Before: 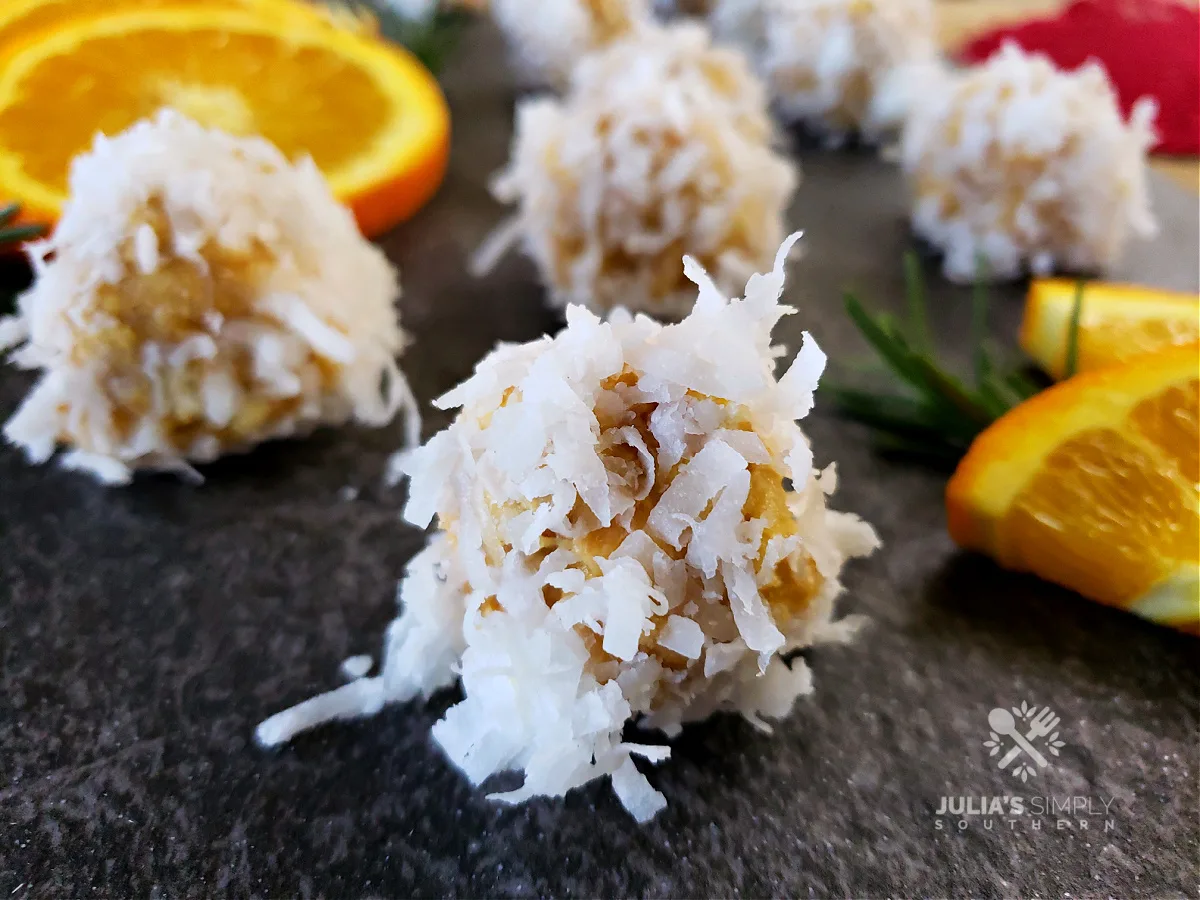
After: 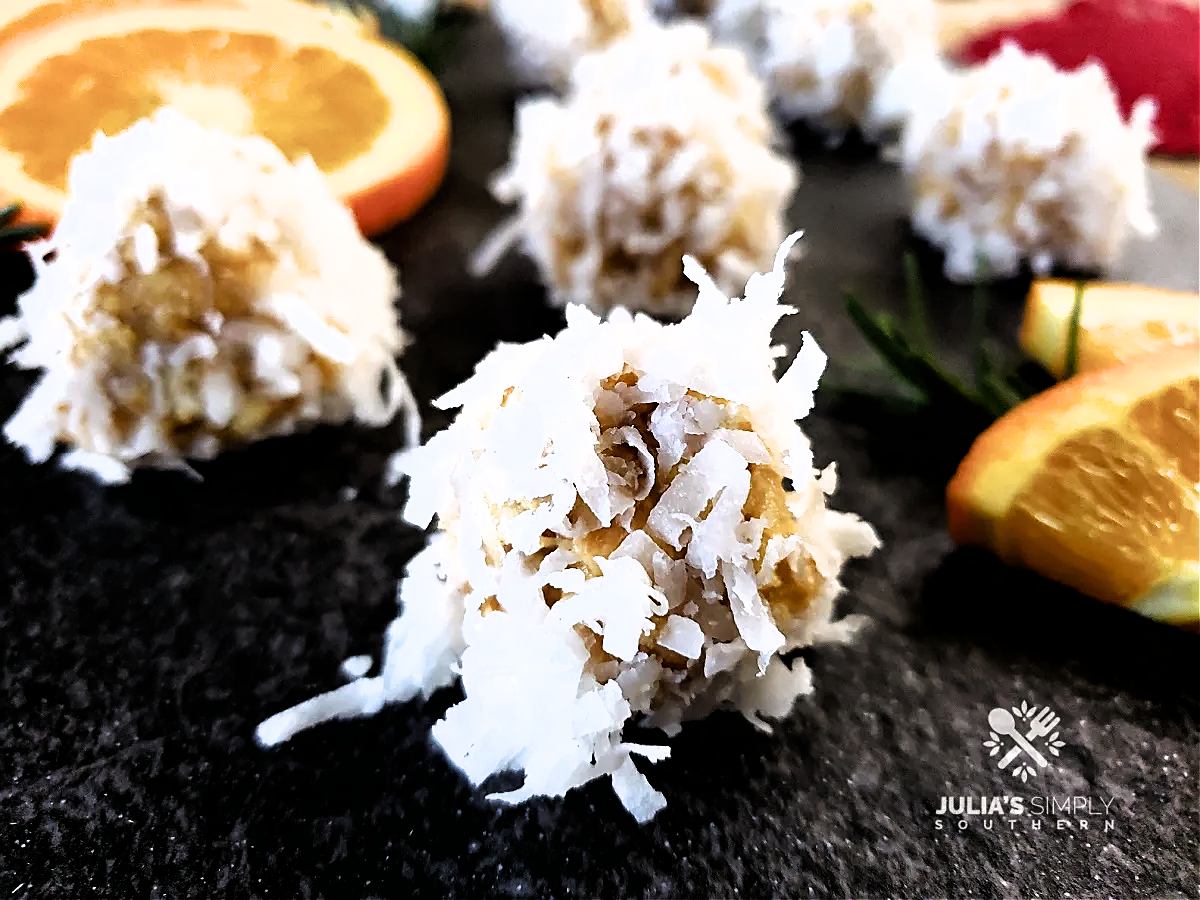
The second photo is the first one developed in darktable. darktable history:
filmic rgb: black relative exposure -8.22 EV, white relative exposure 2.24 EV, threshold 3.03 EV, hardness 7.16, latitude 84.92%, contrast 1.679, highlights saturation mix -3.34%, shadows ↔ highlights balance -2.71%, enable highlight reconstruction true
sharpen: on, module defaults
